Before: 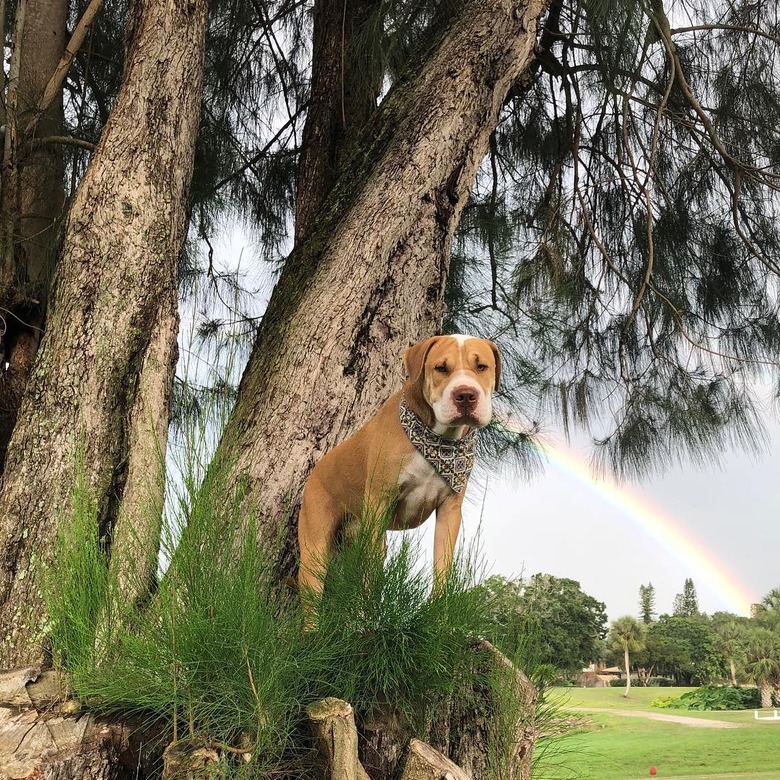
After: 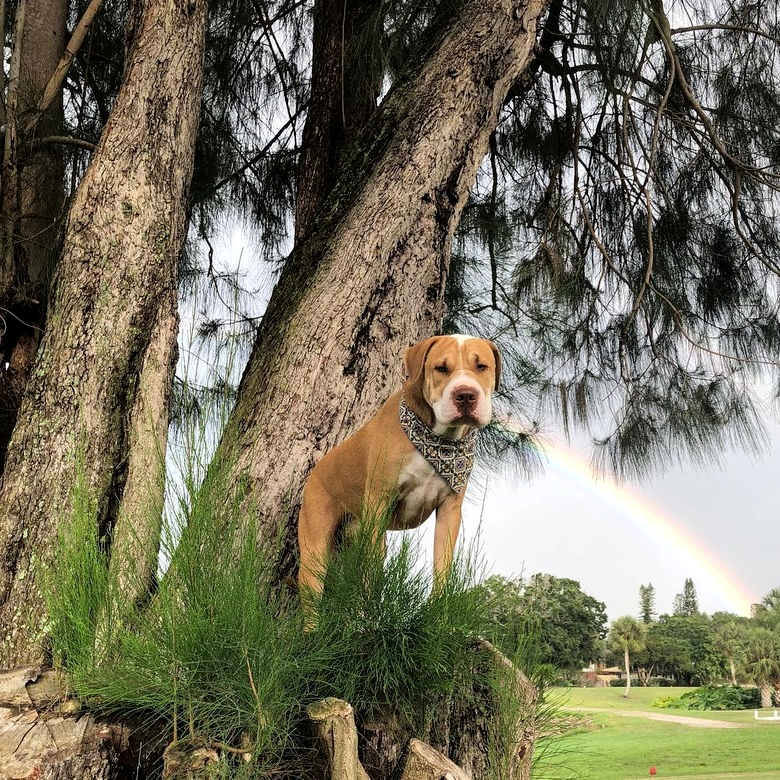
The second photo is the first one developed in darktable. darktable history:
rgb curve: curves: ch0 [(0, 0) (0.136, 0.078) (0.262, 0.245) (0.414, 0.42) (1, 1)], compensate middle gray true, preserve colors basic power
local contrast: highlights 100%, shadows 100%, detail 120%, midtone range 0.2
